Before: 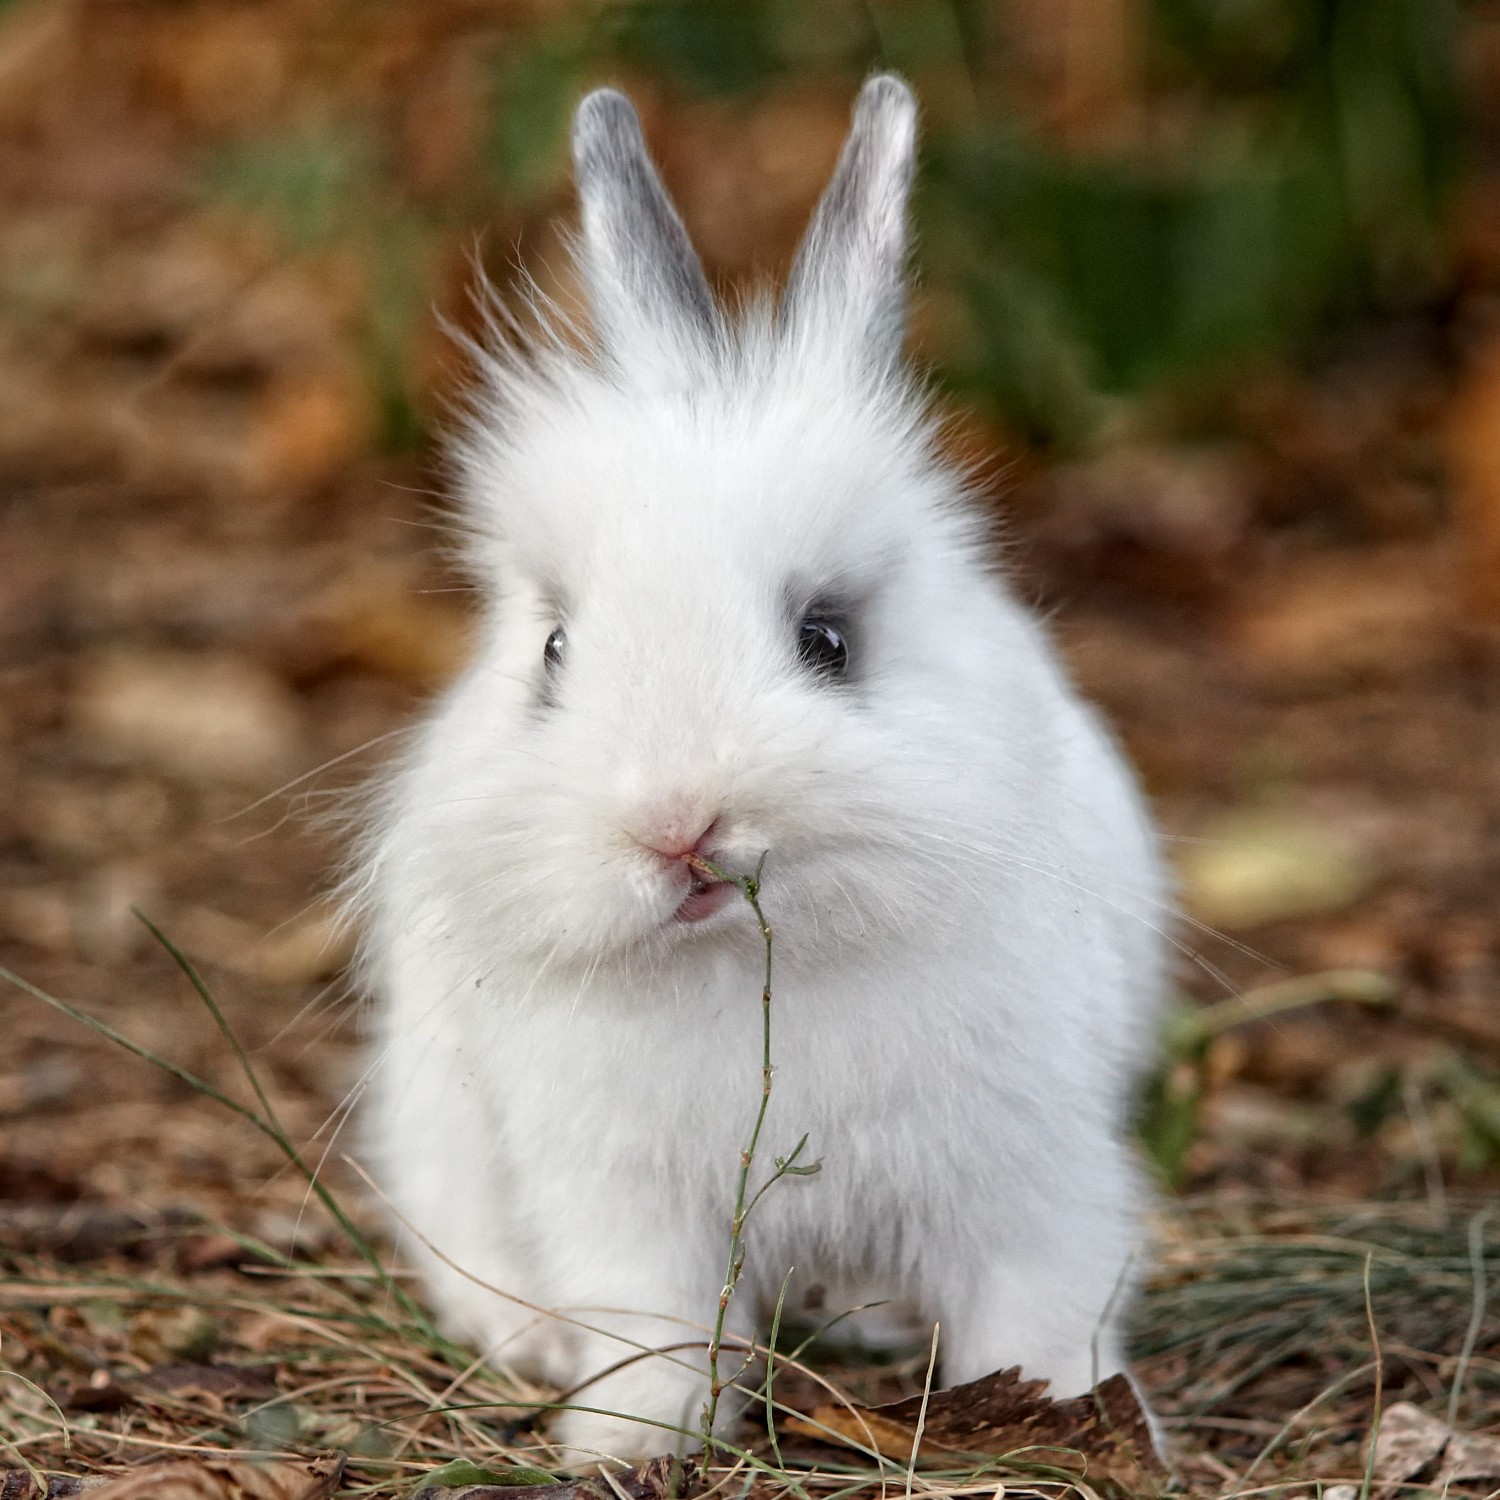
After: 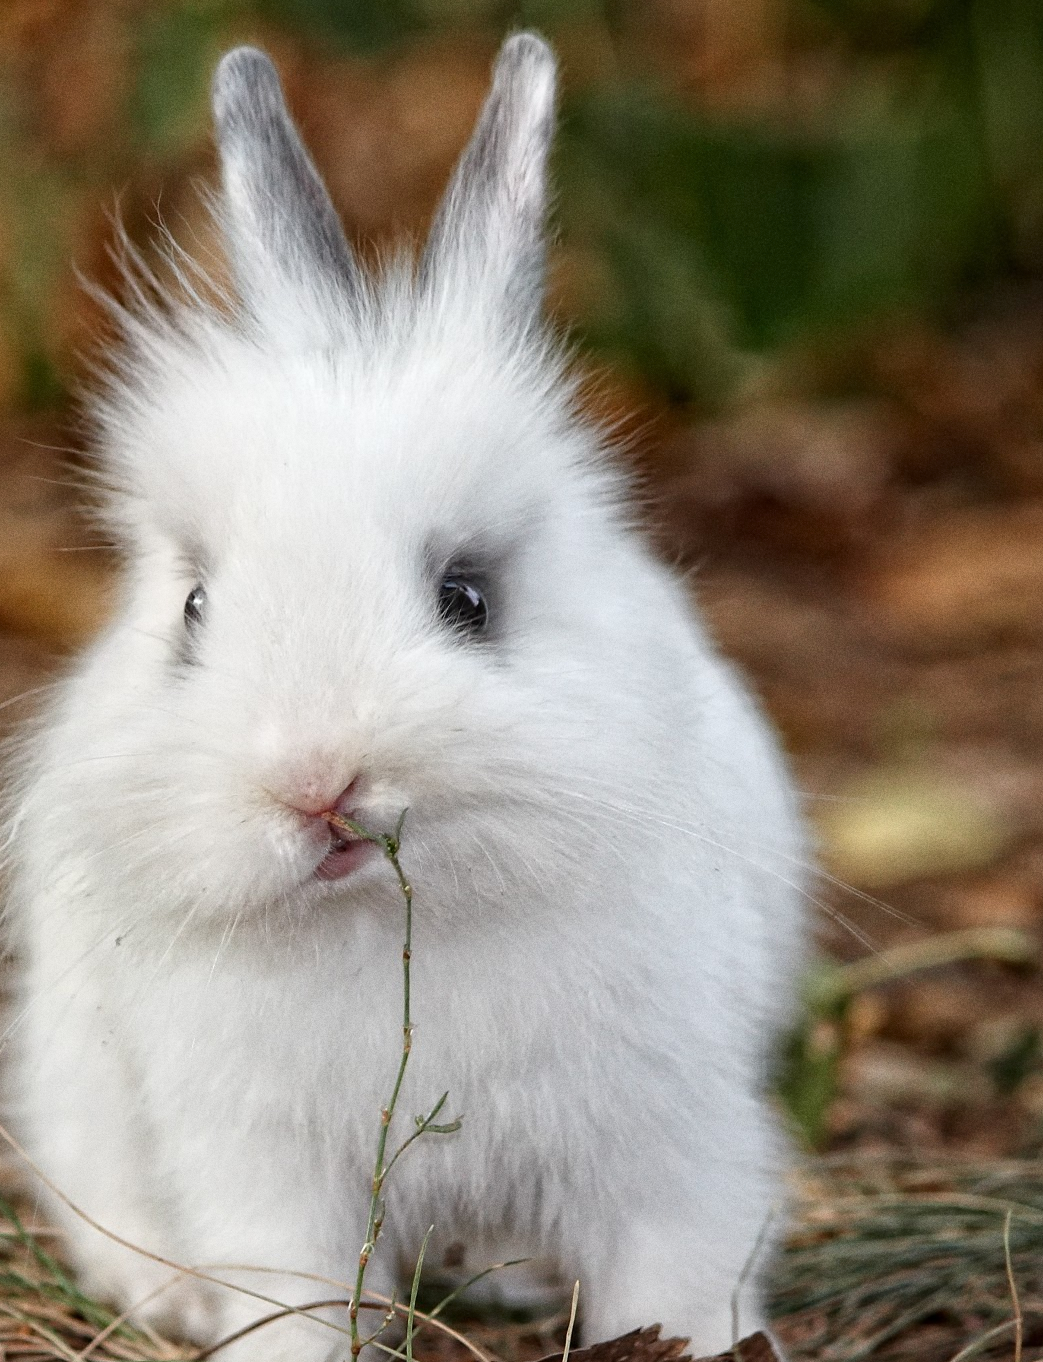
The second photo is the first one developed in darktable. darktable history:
crop and rotate: left 24.034%, top 2.838%, right 6.406%, bottom 6.299%
grain: coarseness 0.09 ISO
